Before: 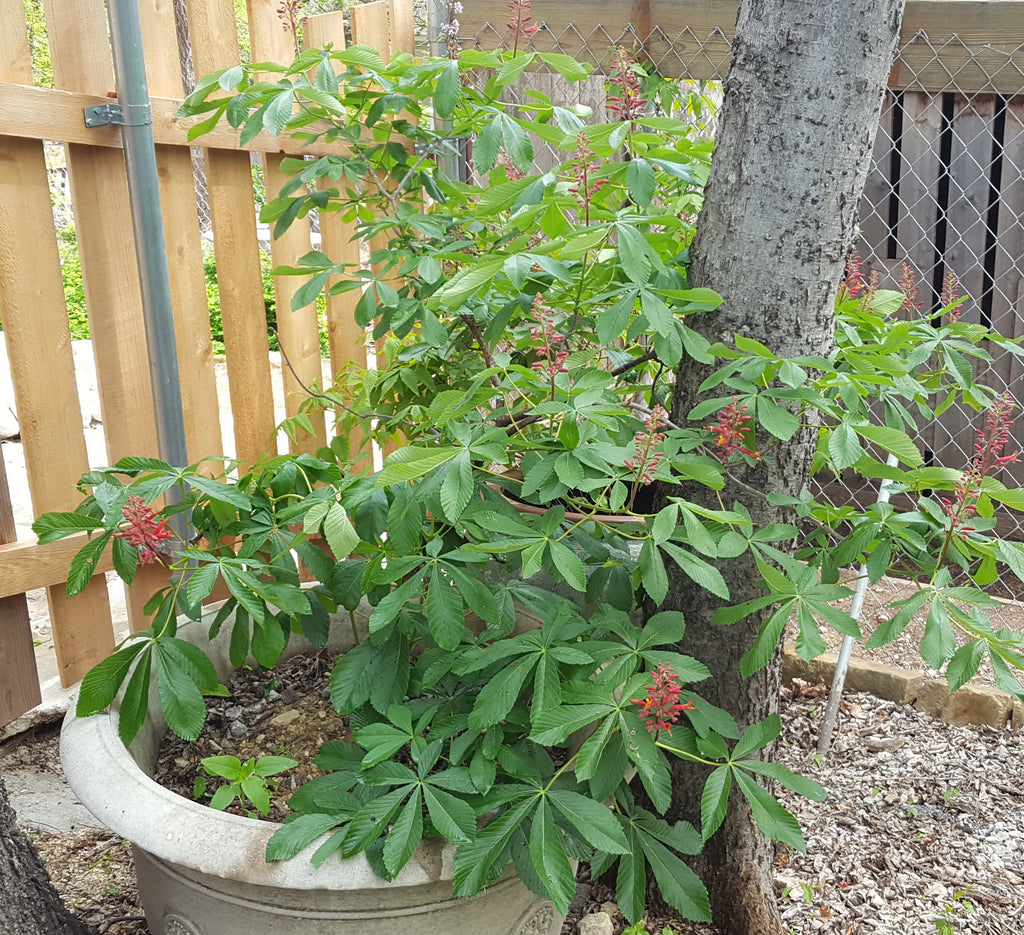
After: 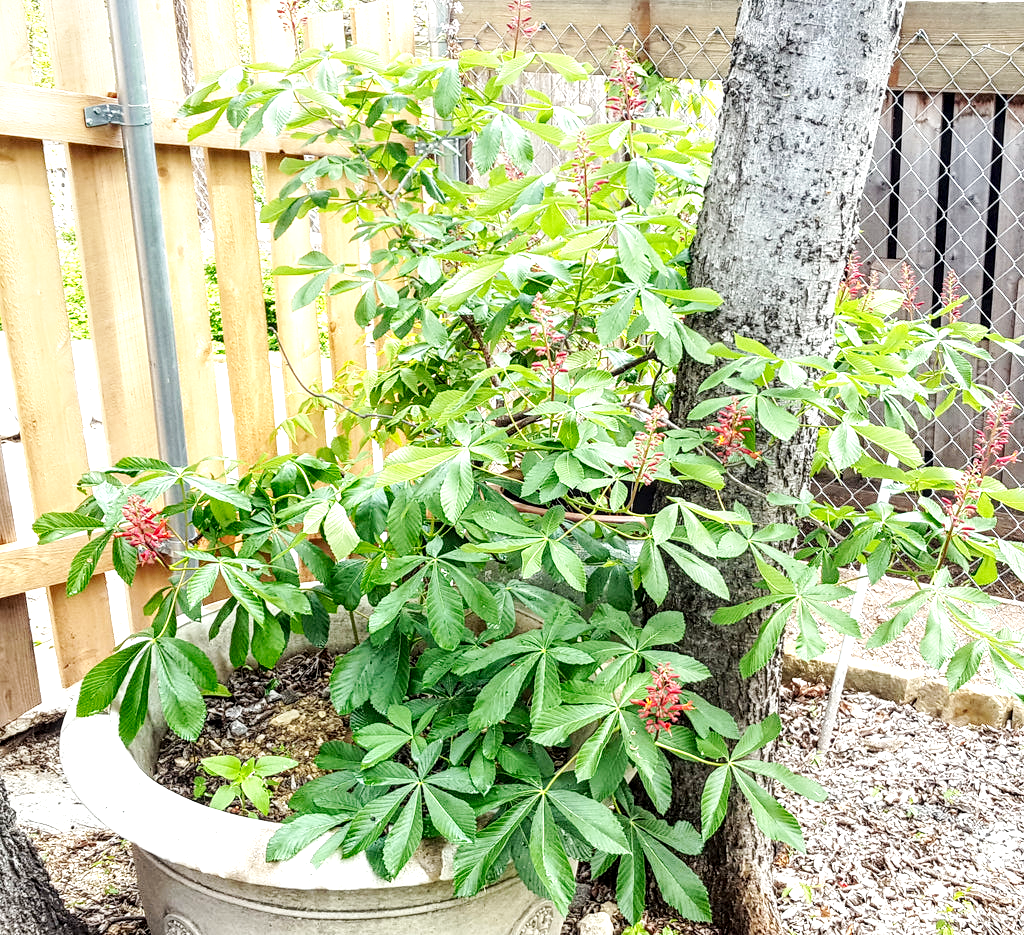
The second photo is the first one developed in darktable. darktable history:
exposure: exposure 0.668 EV, compensate exposure bias true, compensate highlight preservation false
color calibration: illuminant same as pipeline (D50), adaptation none (bypass), x 0.332, y 0.334, temperature 5023.57 K
base curve: curves: ch0 [(0, 0) (0.032, 0.025) (0.121, 0.166) (0.206, 0.329) (0.605, 0.79) (1, 1)], preserve colors none
local contrast: highlights 60%, shadows 62%, detail 160%
